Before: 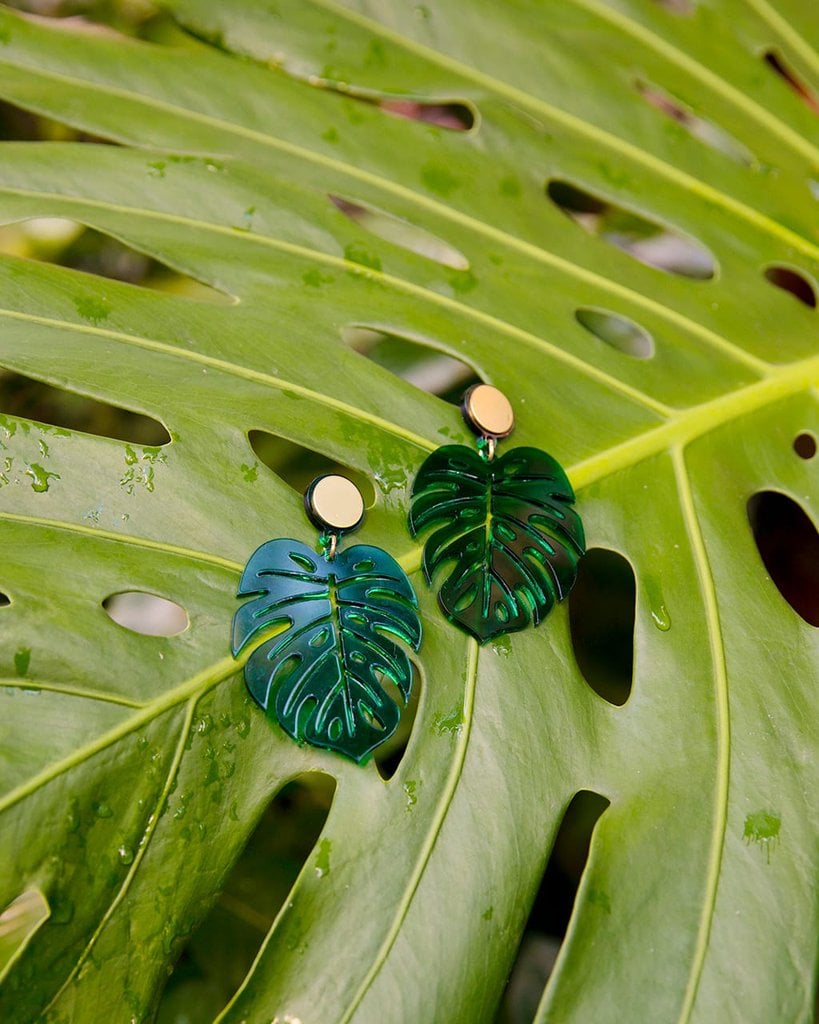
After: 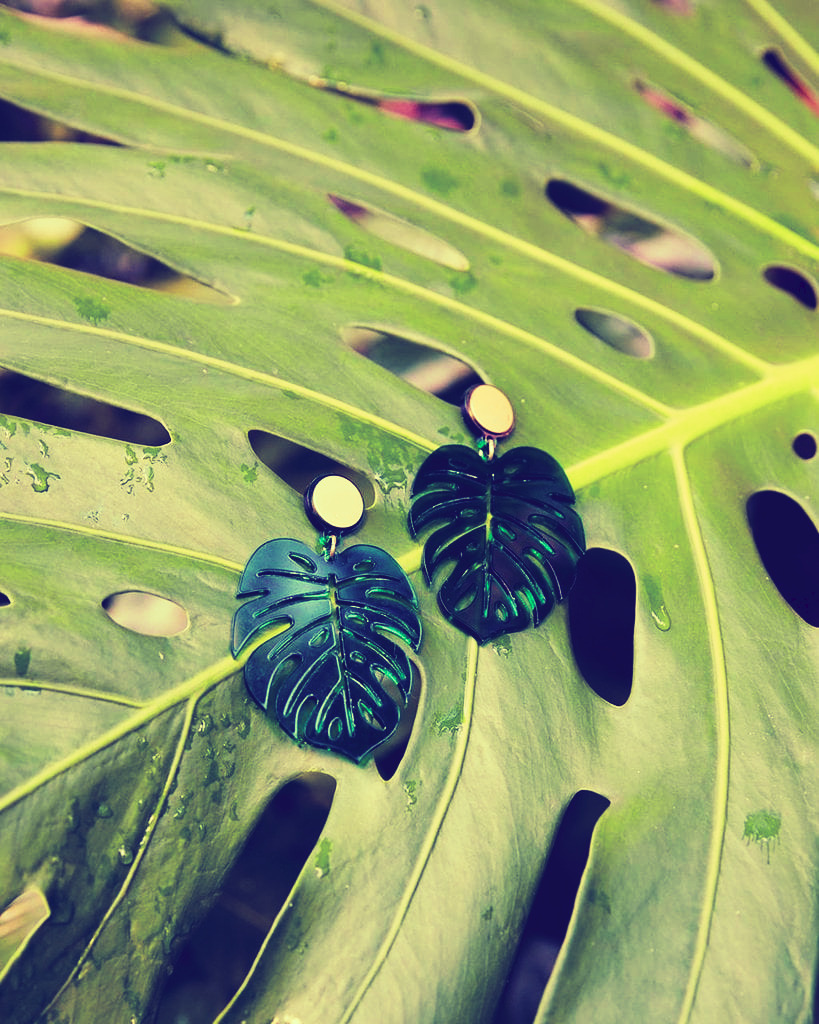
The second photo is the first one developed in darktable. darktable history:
tone curve: curves: ch0 [(0, 0) (0.003, 0.06) (0.011, 0.059) (0.025, 0.065) (0.044, 0.076) (0.069, 0.088) (0.1, 0.102) (0.136, 0.116) (0.177, 0.137) (0.224, 0.169) (0.277, 0.214) (0.335, 0.271) (0.399, 0.356) (0.468, 0.459) (0.543, 0.579) (0.623, 0.705) (0.709, 0.823) (0.801, 0.918) (0.898, 0.963) (1, 1)], preserve colors none
color look up table: target L [80.55, 79.04, 68.14, 71.91, 84.09, 83.59, 72.46, 67.28, 64.14, 59.67, 50.25, 34.65, 22.67, 14.73, 200.64, 96.01, 83.16, 81.95, 67.21, 71.62, 51.2, 50.34, 57.94, 57.8, 49.13, 47.72, 37, 38.11, 12.45, 5.68, 68.9, 72.44, 59.1, 54.68, 50.8, 53.74, 50.31, 44.94, 33.23, 27.41, 20.37, 19.85, 15.59, 95.37, 75.59, 73.85, 56.43, 54.85, 51.3], target a [-0.574, -8.497, -36.26, -49.79, -23.29, -25.39, -48.77, -43.84, 4.624, -17.69, -26.92, -0.912, 2.198, 25.2, 0, -46.59, -27.01, -3.488, 11.61, 5.564, 47.8, 45.2, 30.14, 28.9, 51.79, 42.42, 8.99, 43.23, 44.15, 42.95, 24.62, 8.808, 34.35, 56.15, 52.71, -9.33, 52.35, 30.11, 26.95, 39.57, 32.08, 48.03, 47.74, -38.7, -50.39, -40.27, -26.71, -4.744, -17.82], target b [37.45, 17.85, 4.88, 26.81, 47.94, 56.3, 24.66, 32.6, 29.33, 17.03, 12.74, -18.66, -24.76, -42.35, 0, 44.82, 54.36, 38.89, 16.56, 17.98, -7.257, 12.82, 10.89, 26.49, 13.36, 8.9, -2.96, -13.8, -43.74, -51.9, 3.874, 8.548, -8.892, -18.13, -19.89, -20.9, -6.394, -21.24, -52.96, -39.26, -47.37, -57.75, -50.45, 46.44, 15.38, 10.2, 3.599, -3.427, -9.338], num patches 49
